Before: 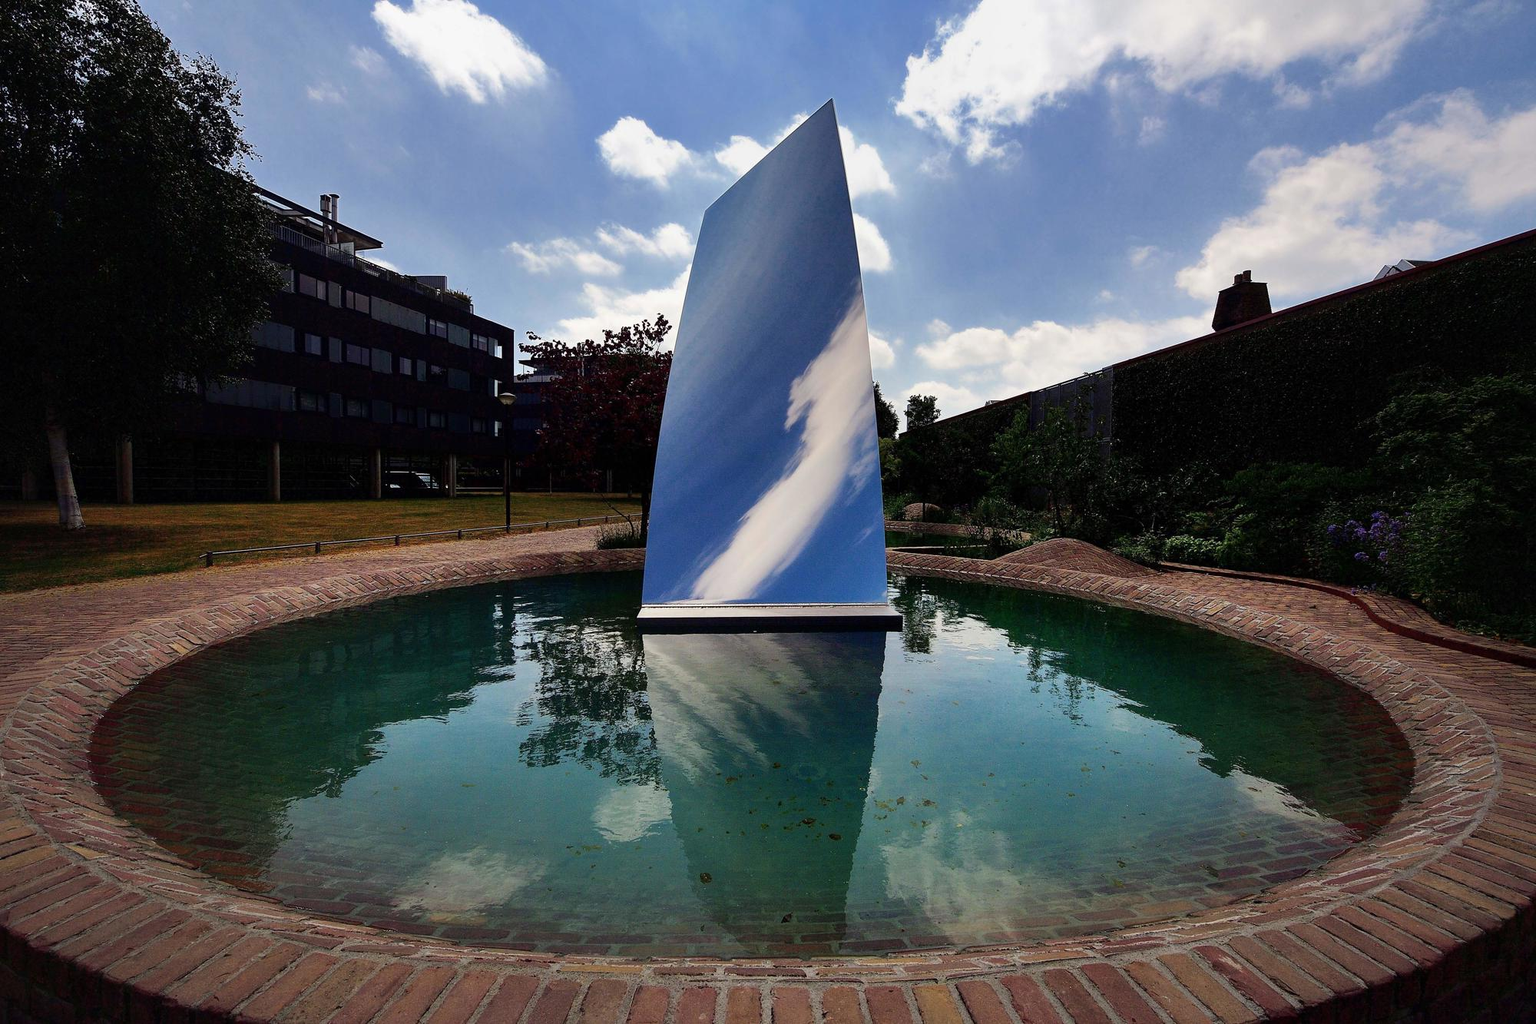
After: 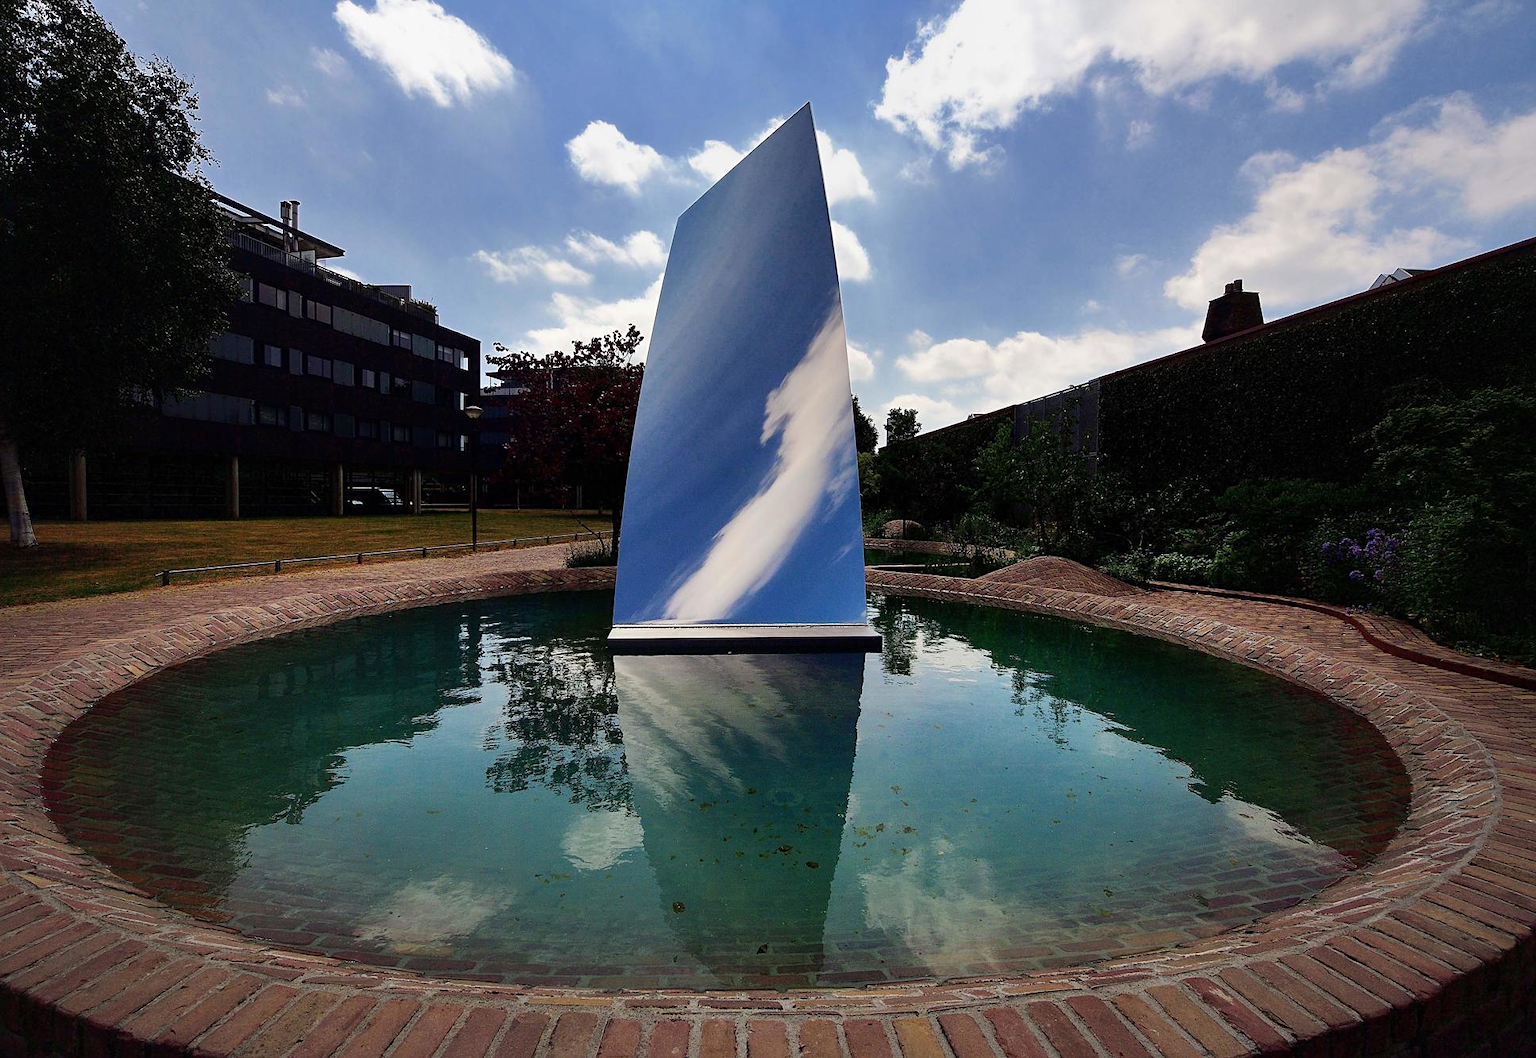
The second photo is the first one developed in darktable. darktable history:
sharpen: amount 0.2
crop and rotate: left 3.238%
